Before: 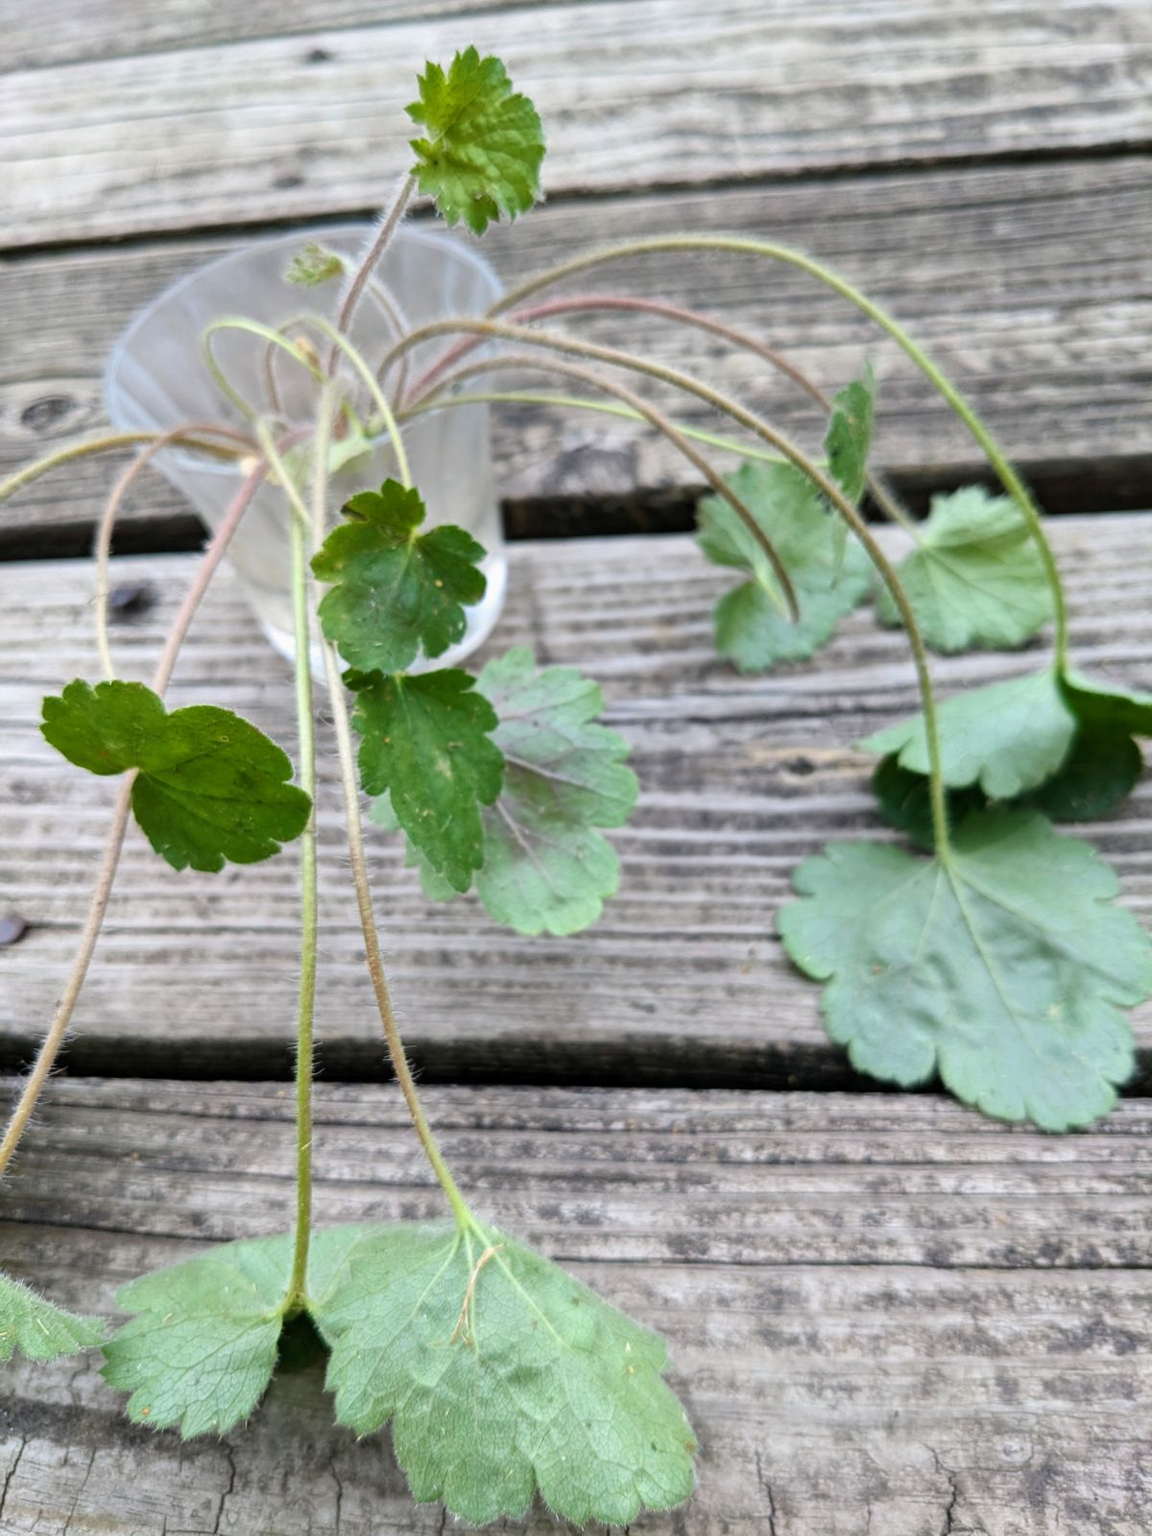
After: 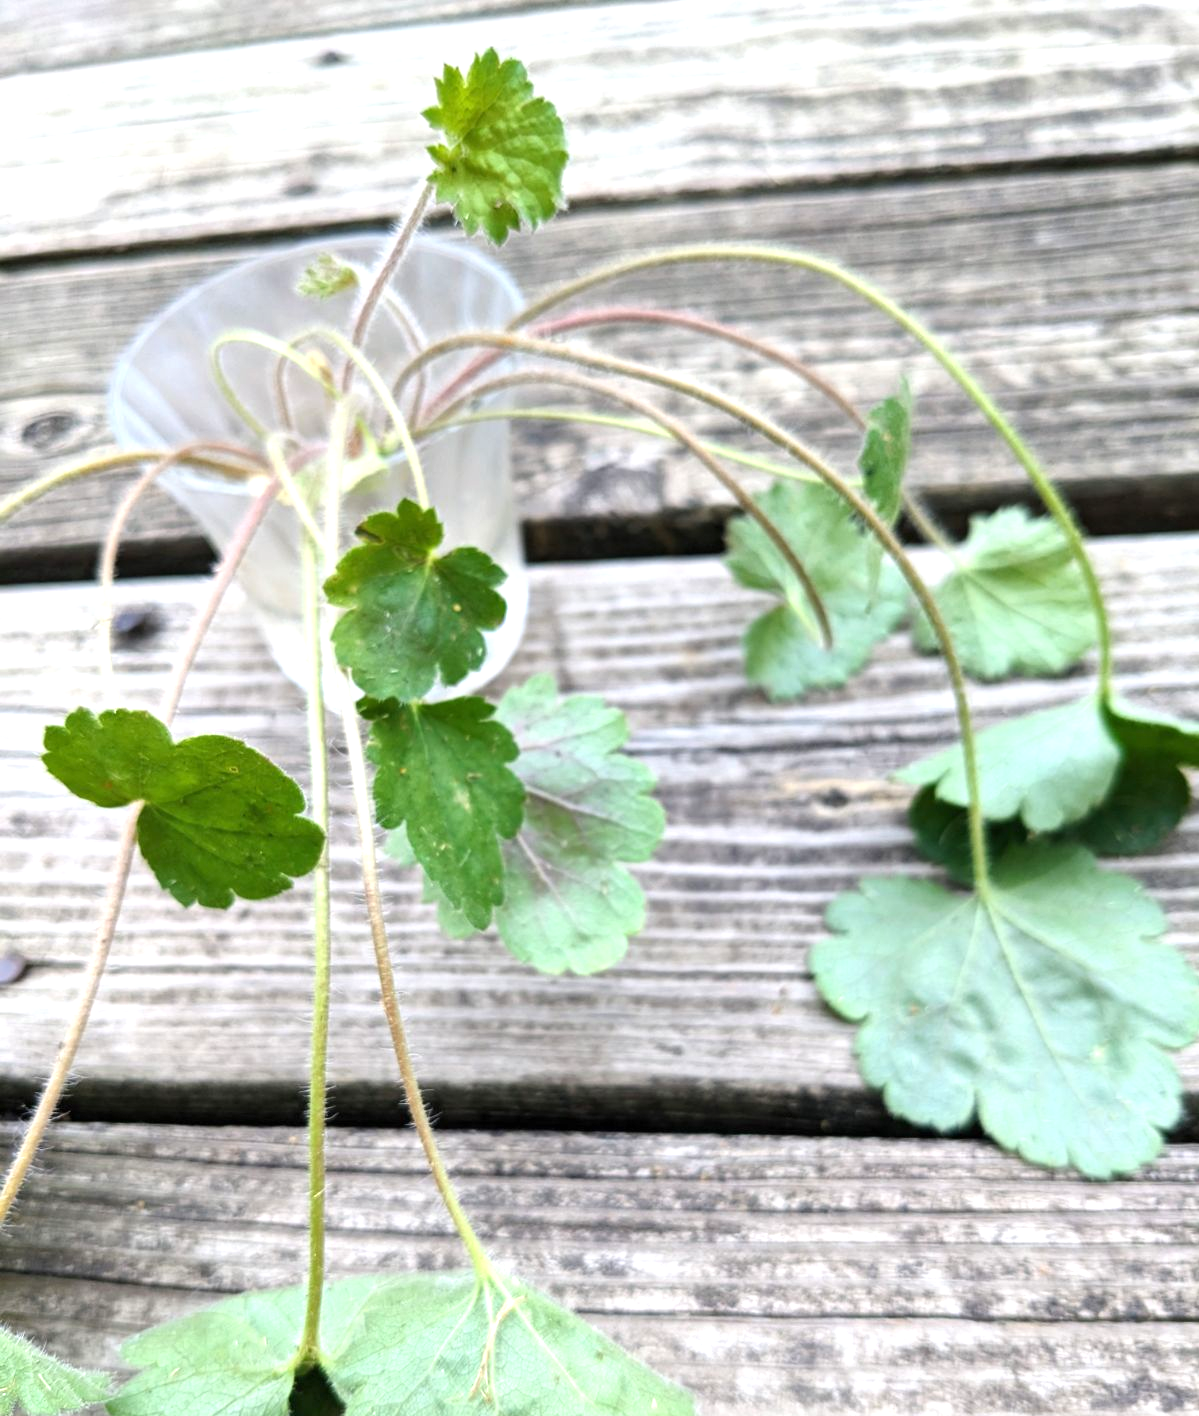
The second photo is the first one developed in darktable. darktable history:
crop and rotate: top 0%, bottom 11.49%
exposure: black level correction 0, exposure 0.7 EV, compensate exposure bias true, compensate highlight preservation false
